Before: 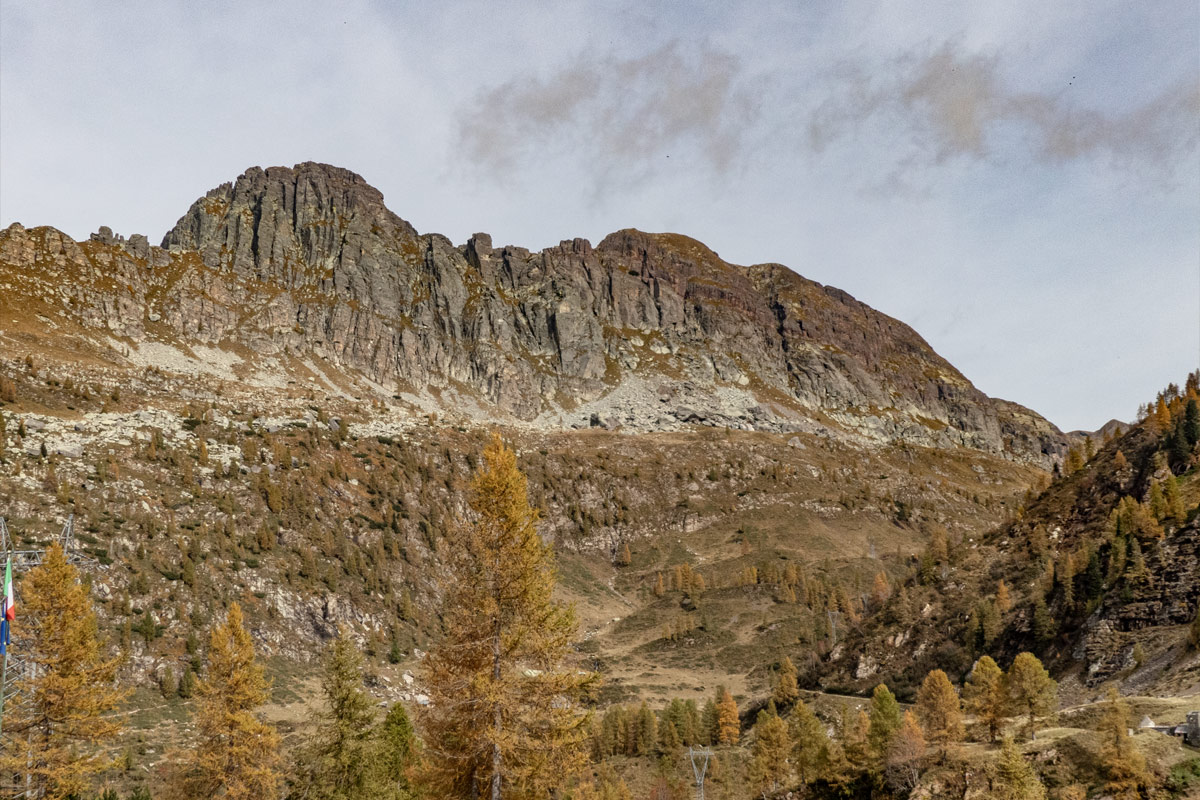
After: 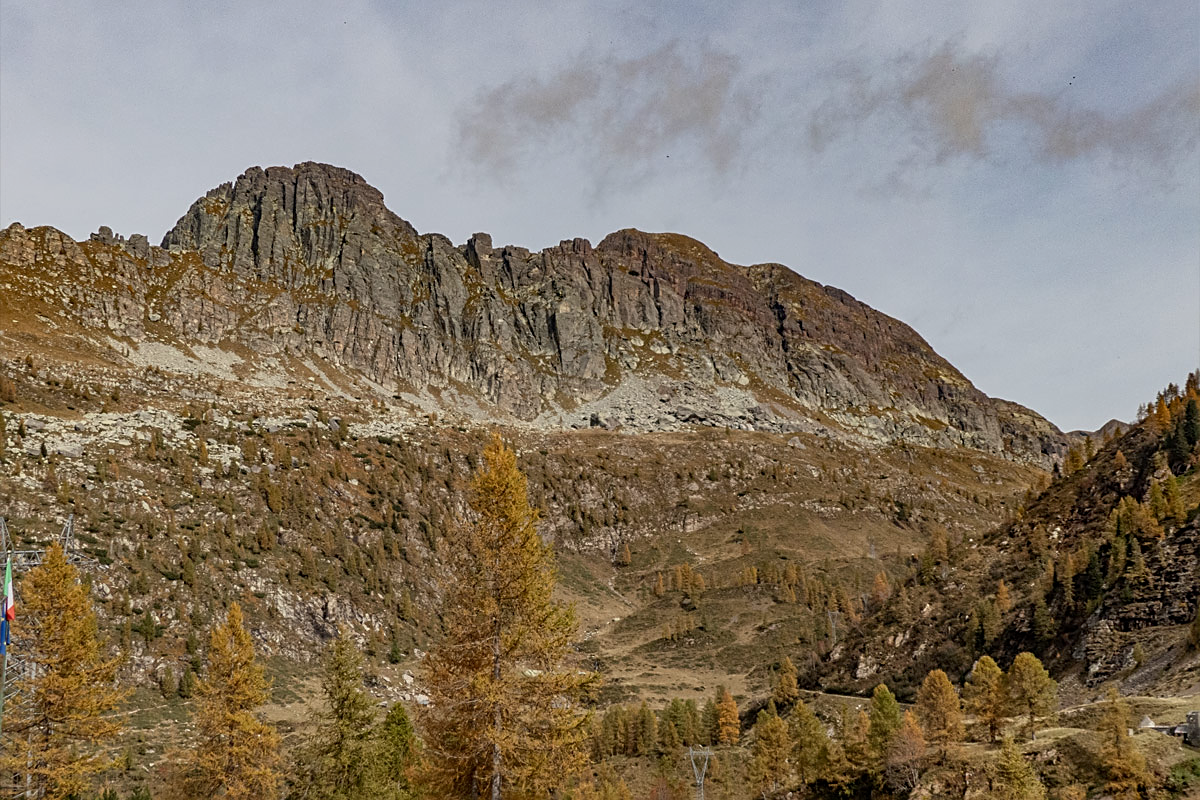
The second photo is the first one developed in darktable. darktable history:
sharpen: on, module defaults
shadows and highlights: radius 121.13, shadows 21.4, white point adjustment -9.72, highlights -14.39, soften with gaussian
white balance: emerald 1
